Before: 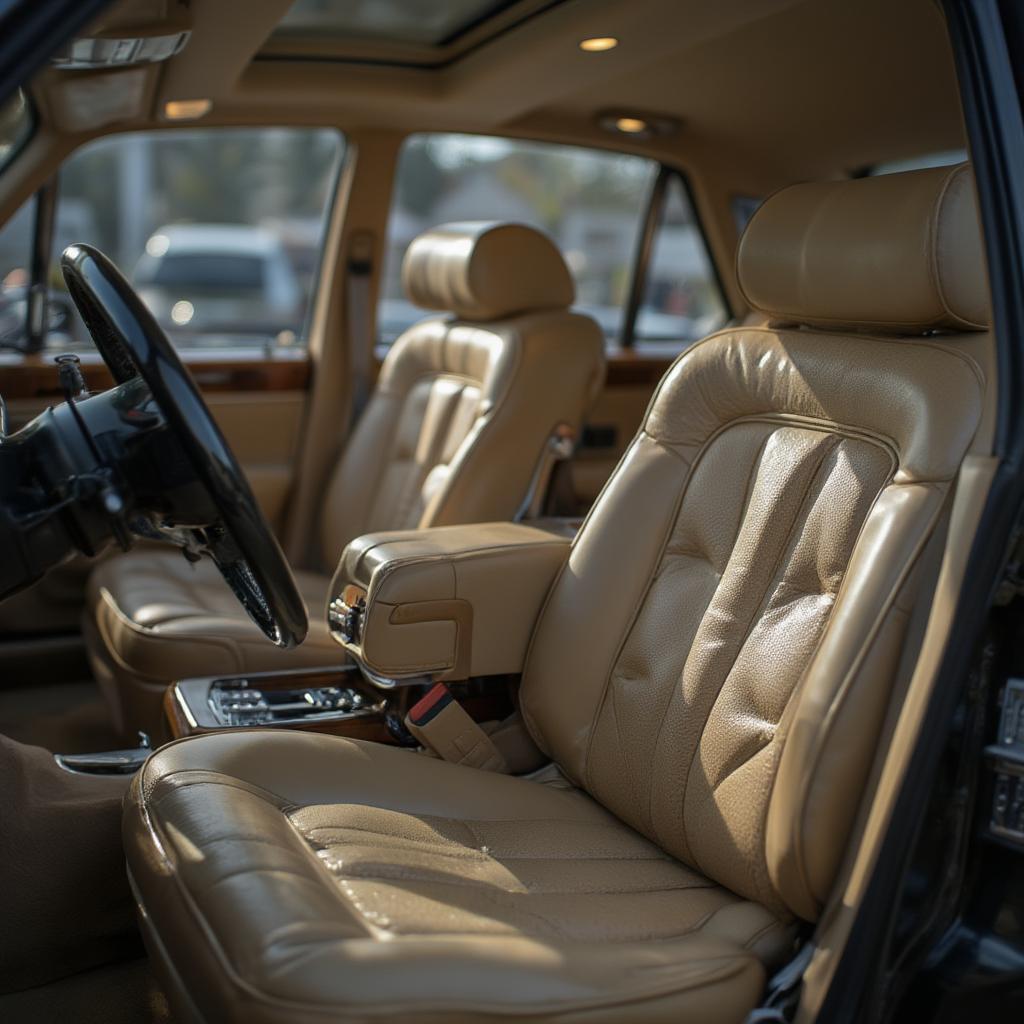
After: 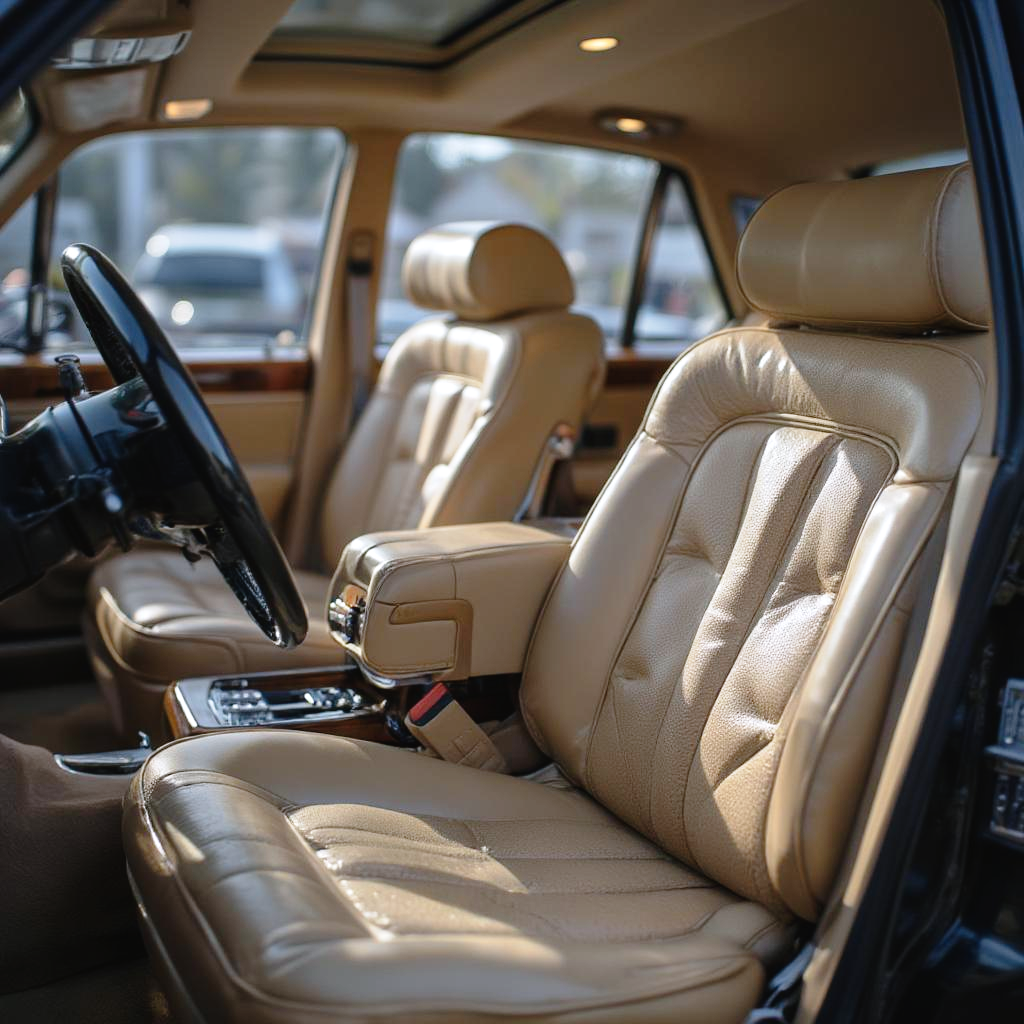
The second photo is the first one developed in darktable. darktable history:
color calibration: illuminant as shot in camera, x 0.358, y 0.373, temperature 4628.91 K
tone curve: curves: ch0 [(0, 0.021) (0.049, 0.044) (0.152, 0.14) (0.328, 0.377) (0.473, 0.543) (0.641, 0.705) (0.85, 0.894) (1, 0.969)]; ch1 [(0, 0) (0.302, 0.331) (0.427, 0.433) (0.472, 0.47) (0.502, 0.503) (0.527, 0.521) (0.564, 0.58) (0.614, 0.626) (0.677, 0.701) (0.859, 0.885) (1, 1)]; ch2 [(0, 0) (0.33, 0.301) (0.447, 0.44) (0.487, 0.496) (0.502, 0.516) (0.535, 0.563) (0.565, 0.593) (0.618, 0.628) (1, 1)], preserve colors none
exposure: exposure 0.441 EV, compensate highlight preservation false
